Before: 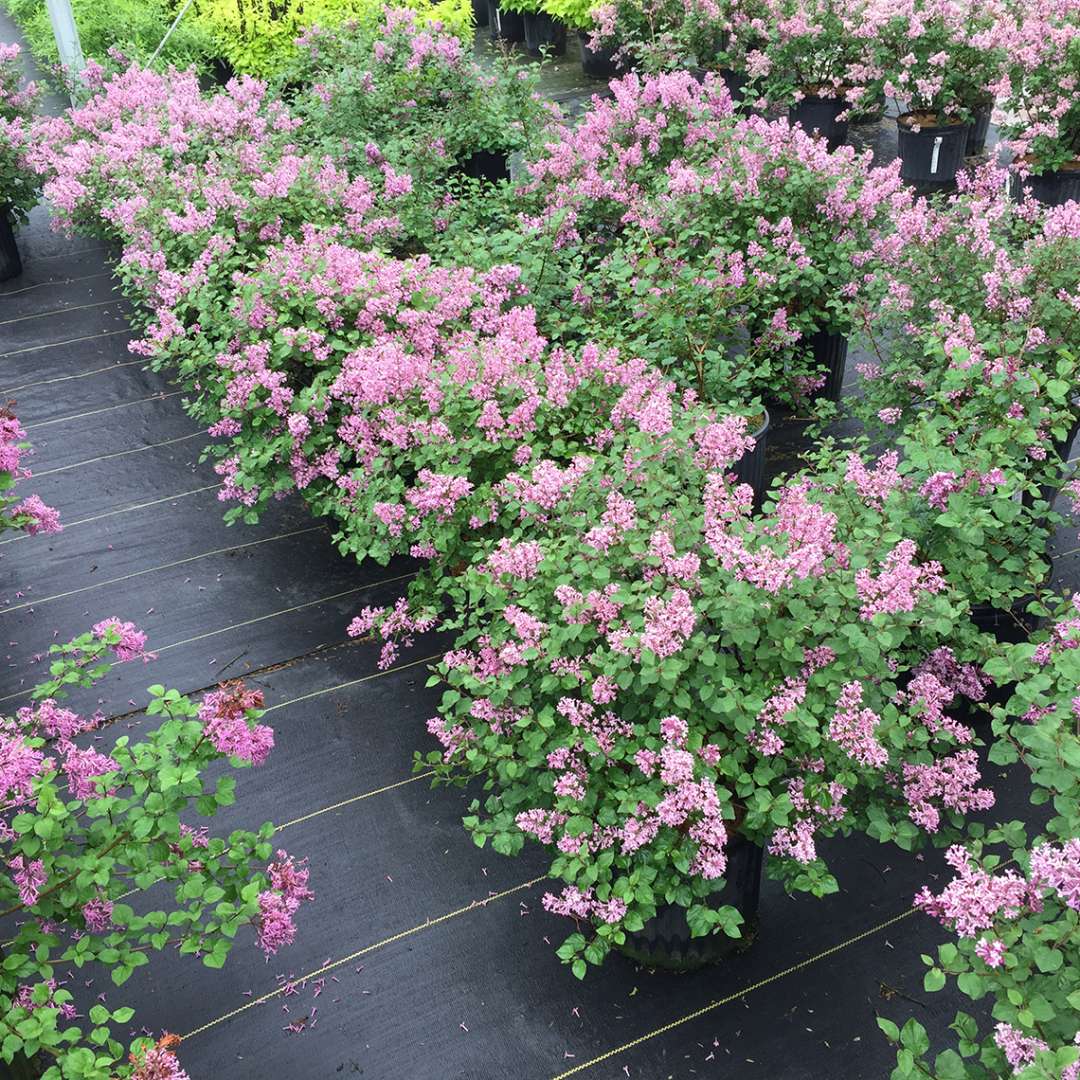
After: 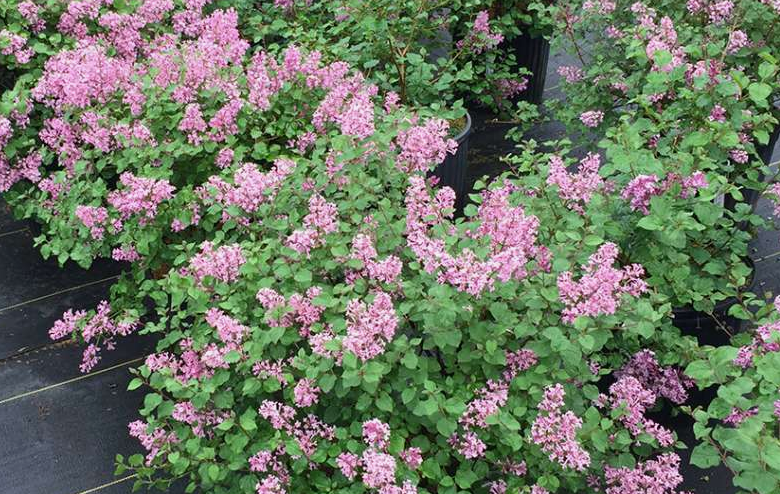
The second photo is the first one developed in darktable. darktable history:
levels: black 0.065%
shadows and highlights: white point adjustment -3.56, highlights -63.43, soften with gaussian
crop and rotate: left 27.748%, top 27.501%, bottom 26.748%
